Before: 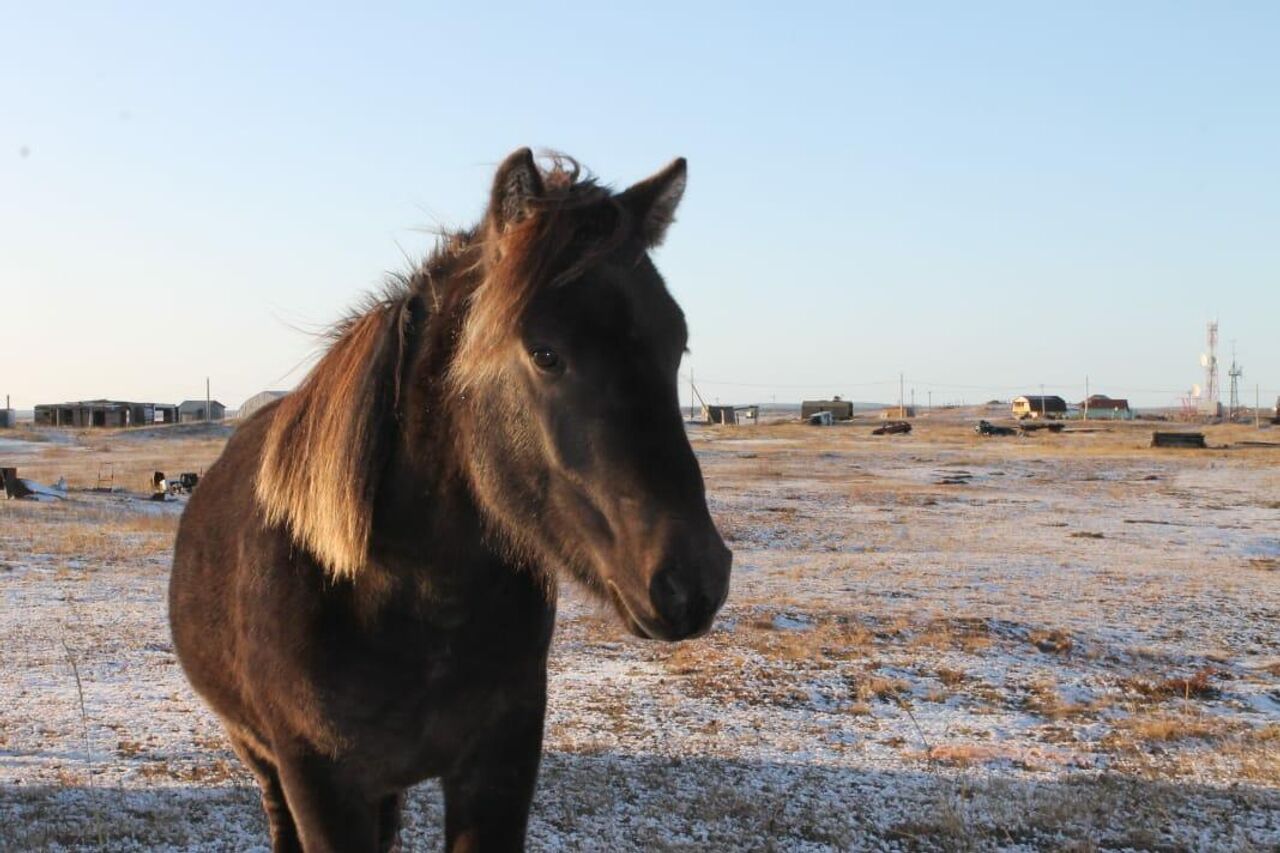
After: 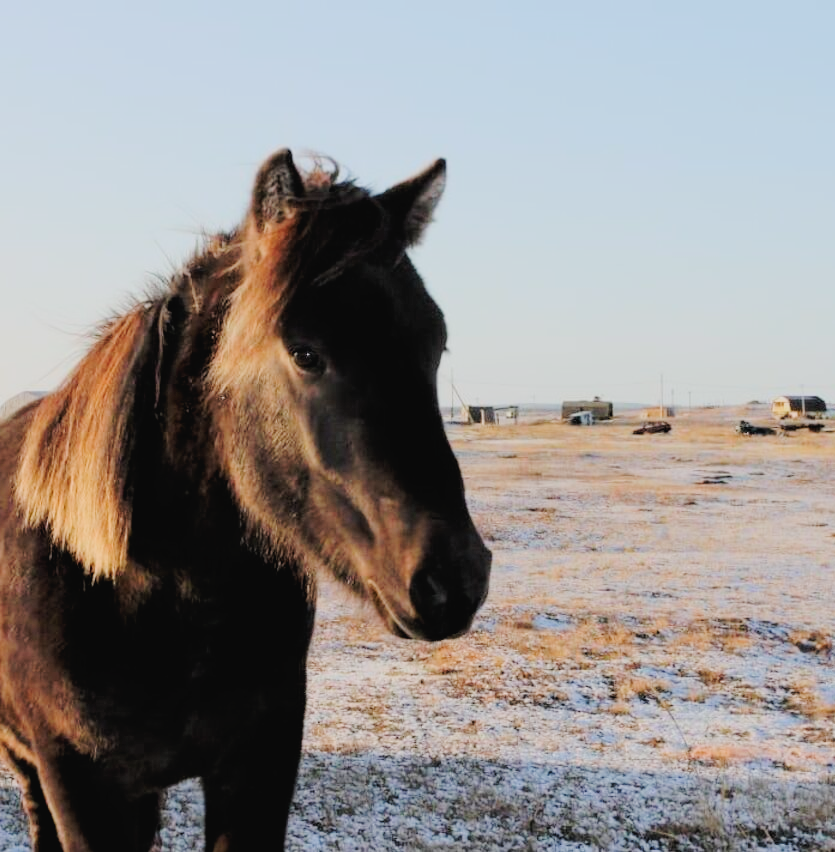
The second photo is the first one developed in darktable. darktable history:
crop and rotate: left 18.805%, right 15.911%
filmic rgb: middle gray luminance 17.8%, black relative exposure -7.5 EV, white relative exposure 8.47 EV, threshold 5.94 EV, target black luminance 0%, hardness 2.23, latitude 18.25%, contrast 0.89, highlights saturation mix 6.2%, shadows ↔ highlights balance 10.45%, add noise in highlights 0, preserve chrominance luminance Y, color science v3 (2019), use custom middle-gray values true, contrast in highlights soft, enable highlight reconstruction true
exposure: exposure 0.456 EV, compensate exposure bias true, compensate highlight preservation false
tone curve: curves: ch0 [(0, 0.024) (0.049, 0.038) (0.176, 0.162) (0.33, 0.331) (0.432, 0.475) (0.601, 0.665) (0.843, 0.876) (1, 1)]; ch1 [(0, 0) (0.339, 0.358) (0.445, 0.439) (0.476, 0.47) (0.504, 0.504) (0.53, 0.511) (0.557, 0.558) (0.627, 0.635) (0.728, 0.746) (1, 1)]; ch2 [(0, 0) (0.327, 0.324) (0.417, 0.44) (0.46, 0.453) (0.502, 0.504) (0.526, 0.52) (0.54, 0.564) (0.606, 0.626) (0.76, 0.75) (1, 1)], preserve colors none
